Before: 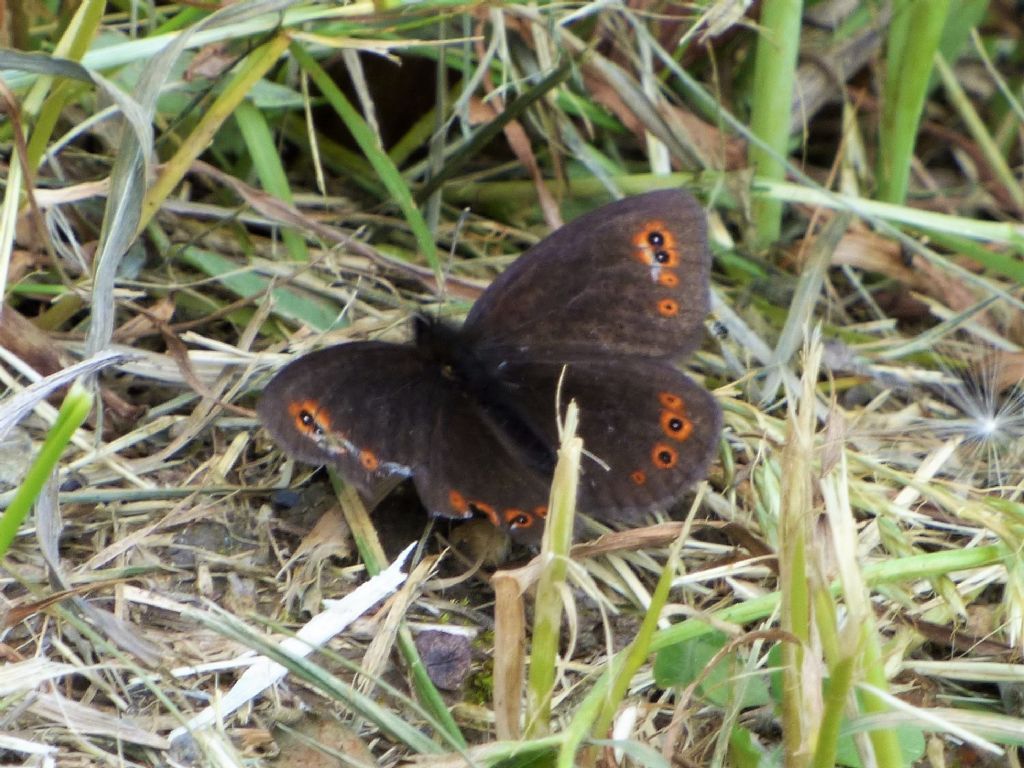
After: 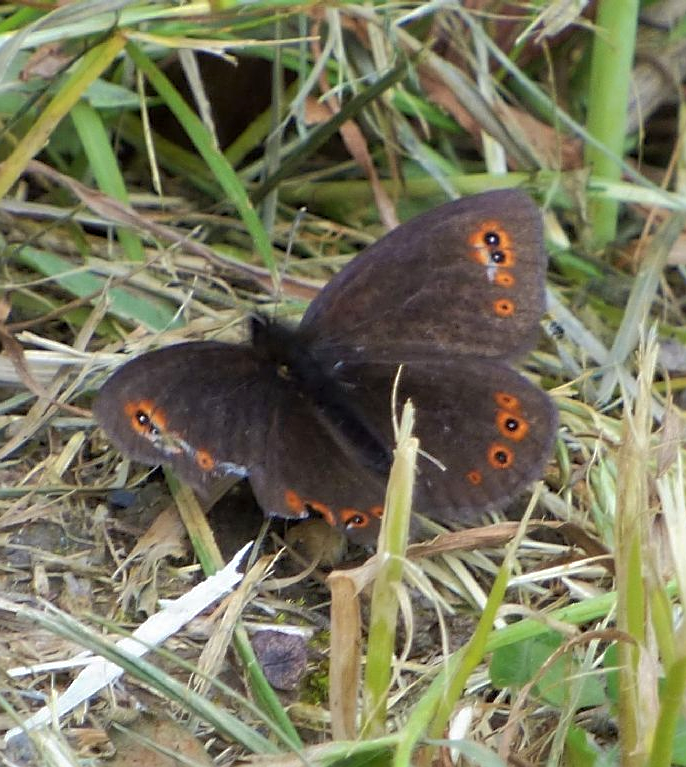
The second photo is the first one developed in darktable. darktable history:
sharpen: on, module defaults
crop and rotate: left 16.111%, right 16.891%
shadows and highlights: highlights color adjustment 42.22%
